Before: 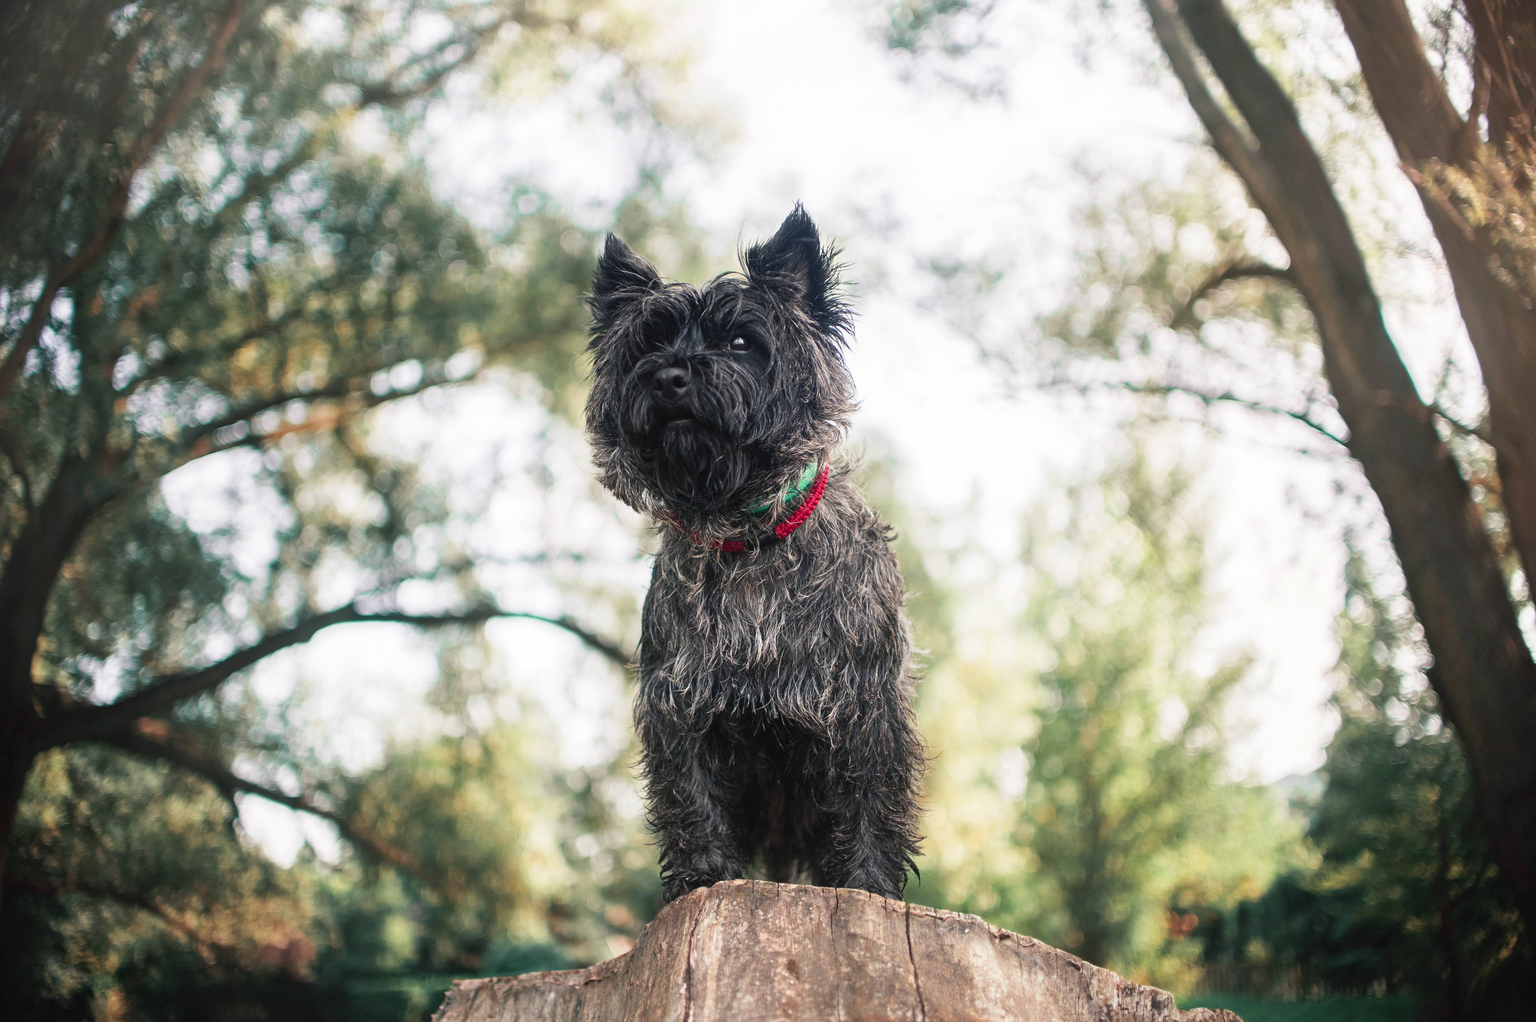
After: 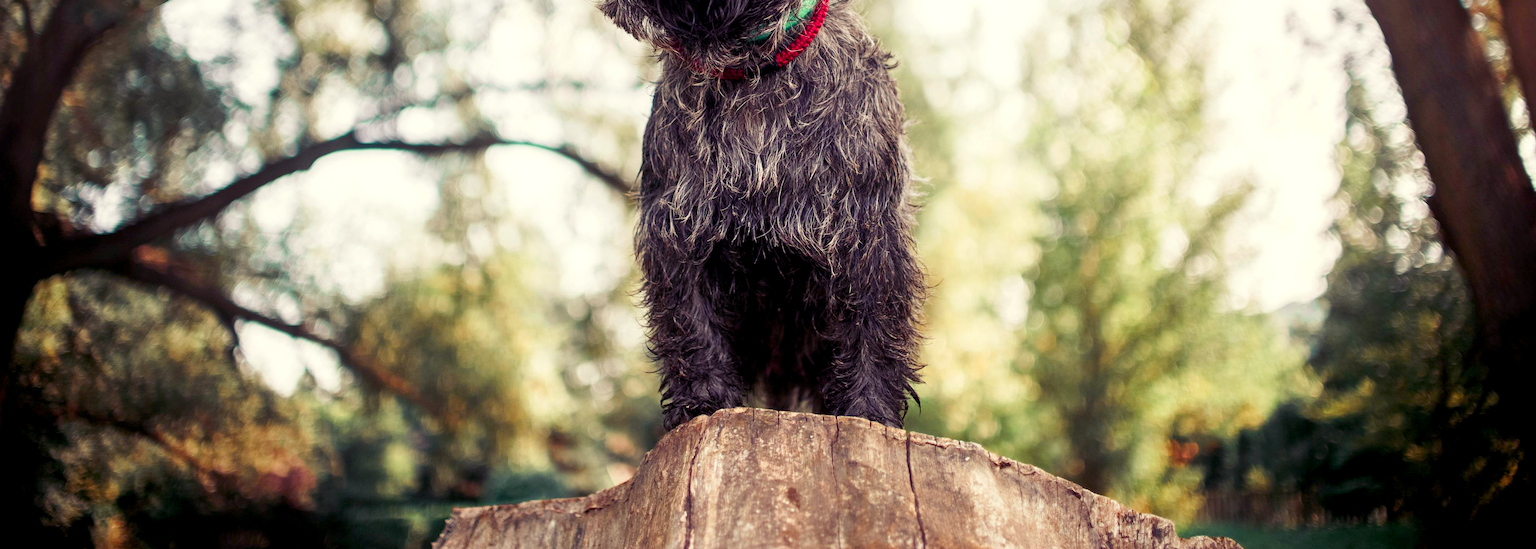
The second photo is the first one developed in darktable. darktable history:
exposure: compensate highlight preservation false
color balance rgb: shadows lift › luminance -21.66%, shadows lift › chroma 8.98%, shadows lift › hue 283.37°, power › chroma 1.05%, power › hue 25.59°, highlights gain › luminance 6.08%, highlights gain › chroma 2.55%, highlights gain › hue 90°, global offset › luminance -0.87%, perceptual saturation grading › global saturation 25%, perceptual saturation grading › highlights -28.39%, perceptual saturation grading › shadows 33.98%
crop and rotate: top 46.237%
color correction: saturation 0.98
